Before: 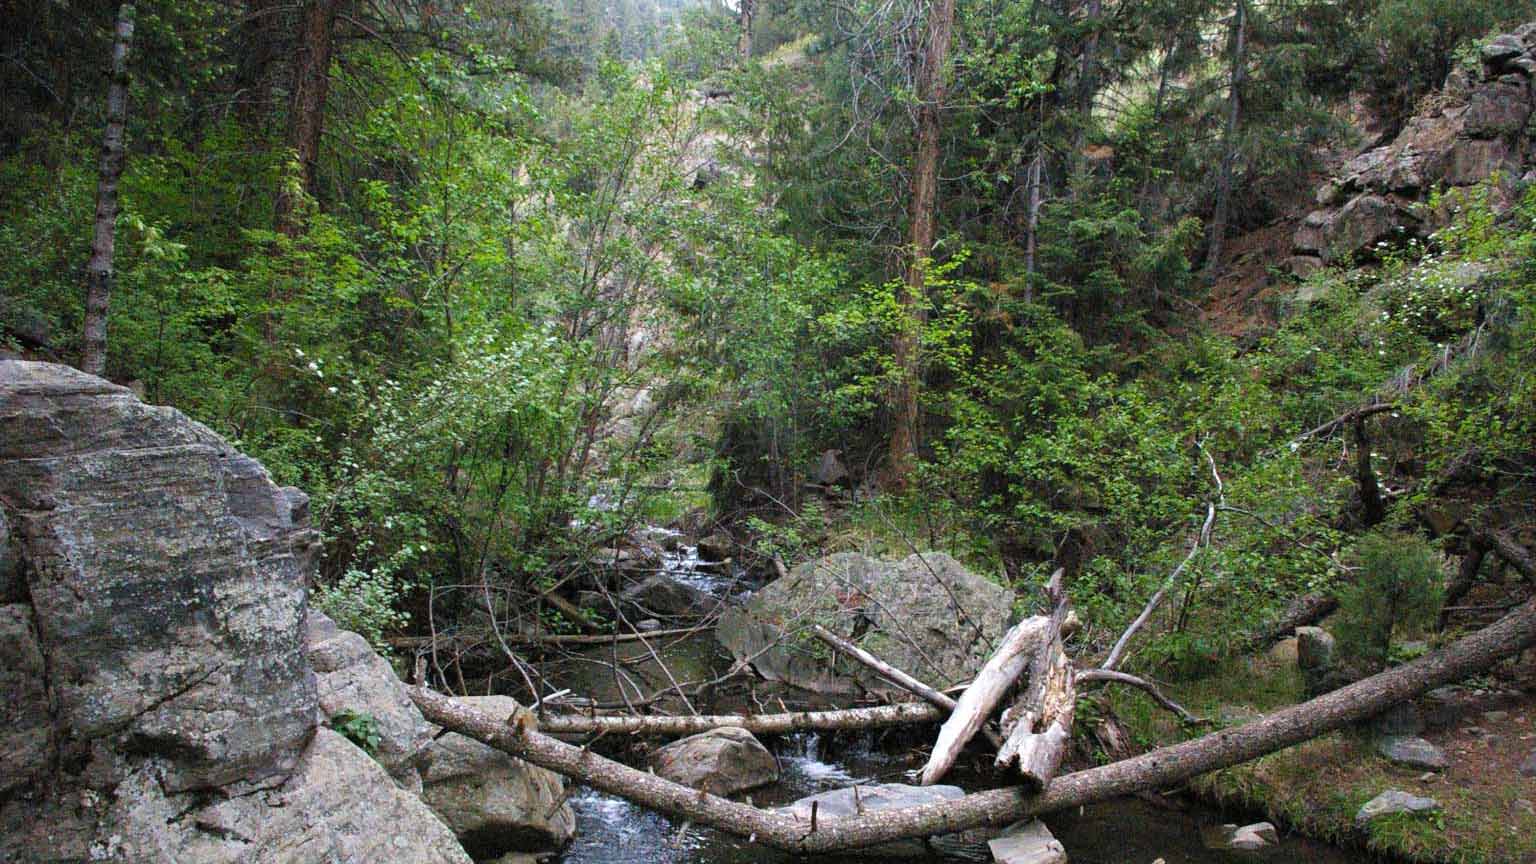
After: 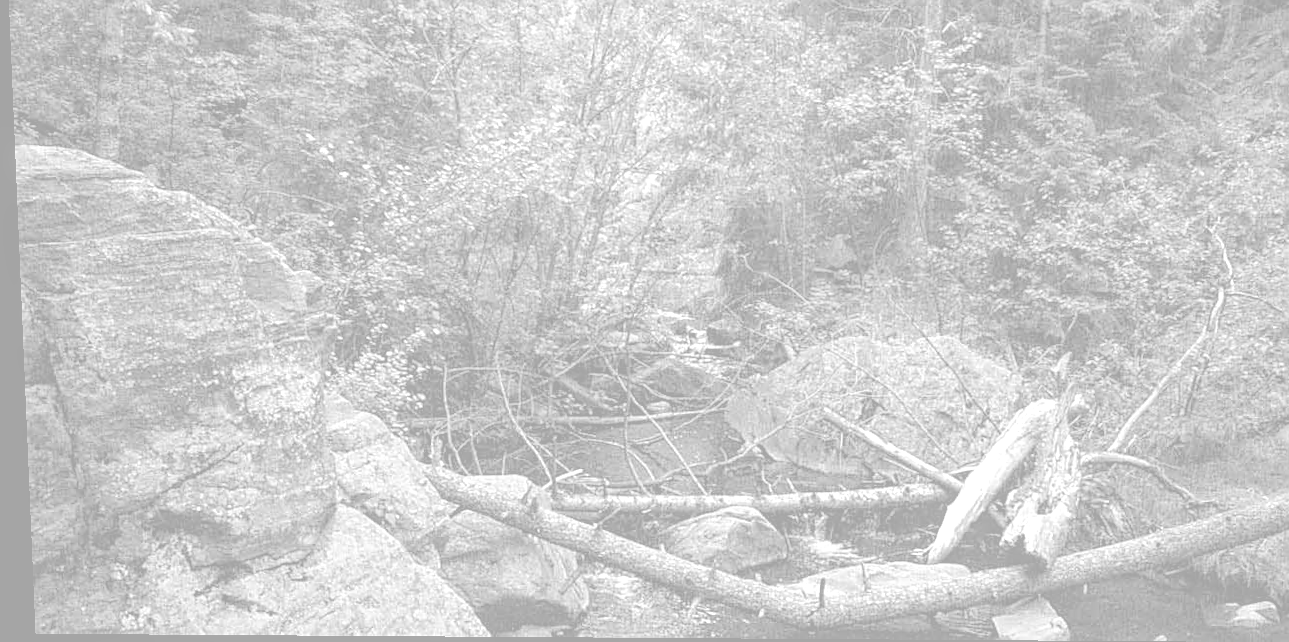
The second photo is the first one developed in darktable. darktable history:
levels: levels [0, 0.394, 0.787]
monochrome: on, module defaults
rotate and perspective: lens shift (vertical) 0.048, lens shift (horizontal) -0.024, automatic cropping off
crop: top 26.531%, right 17.959%
local contrast: on, module defaults
color balance rgb: shadows lift › chroma 2%, shadows lift › hue 263°, highlights gain › chroma 8%, highlights gain › hue 84°, linear chroma grading › global chroma -15%, saturation formula JzAzBz (2021)
colorize: hue 331.2°, saturation 75%, source mix 30.28%, lightness 70.52%, version 1
sharpen: on, module defaults
